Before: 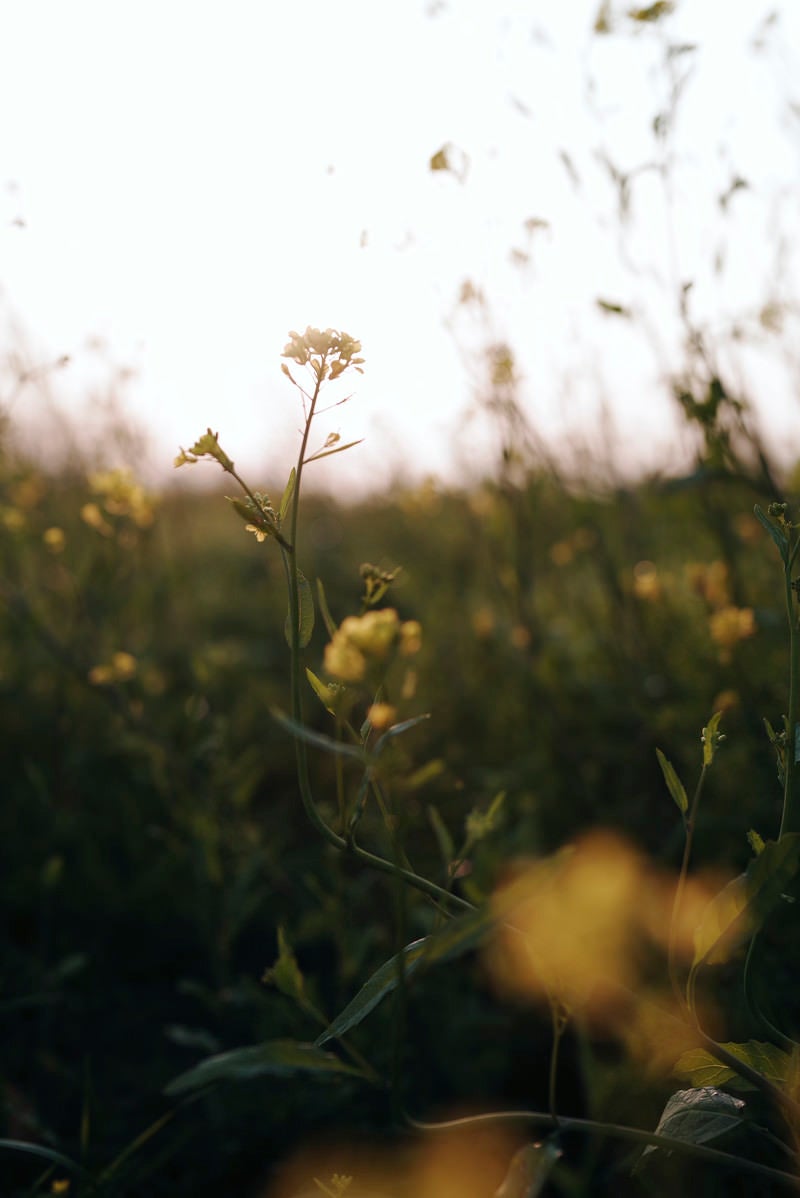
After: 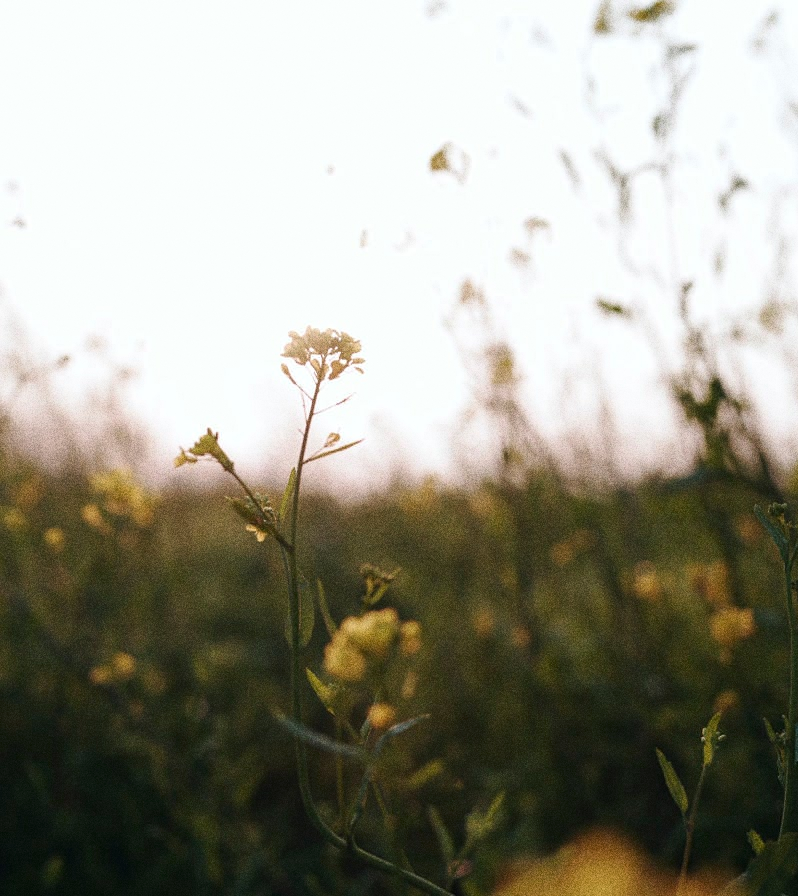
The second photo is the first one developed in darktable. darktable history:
crop: bottom 24.967%
grain: strength 49.07%
